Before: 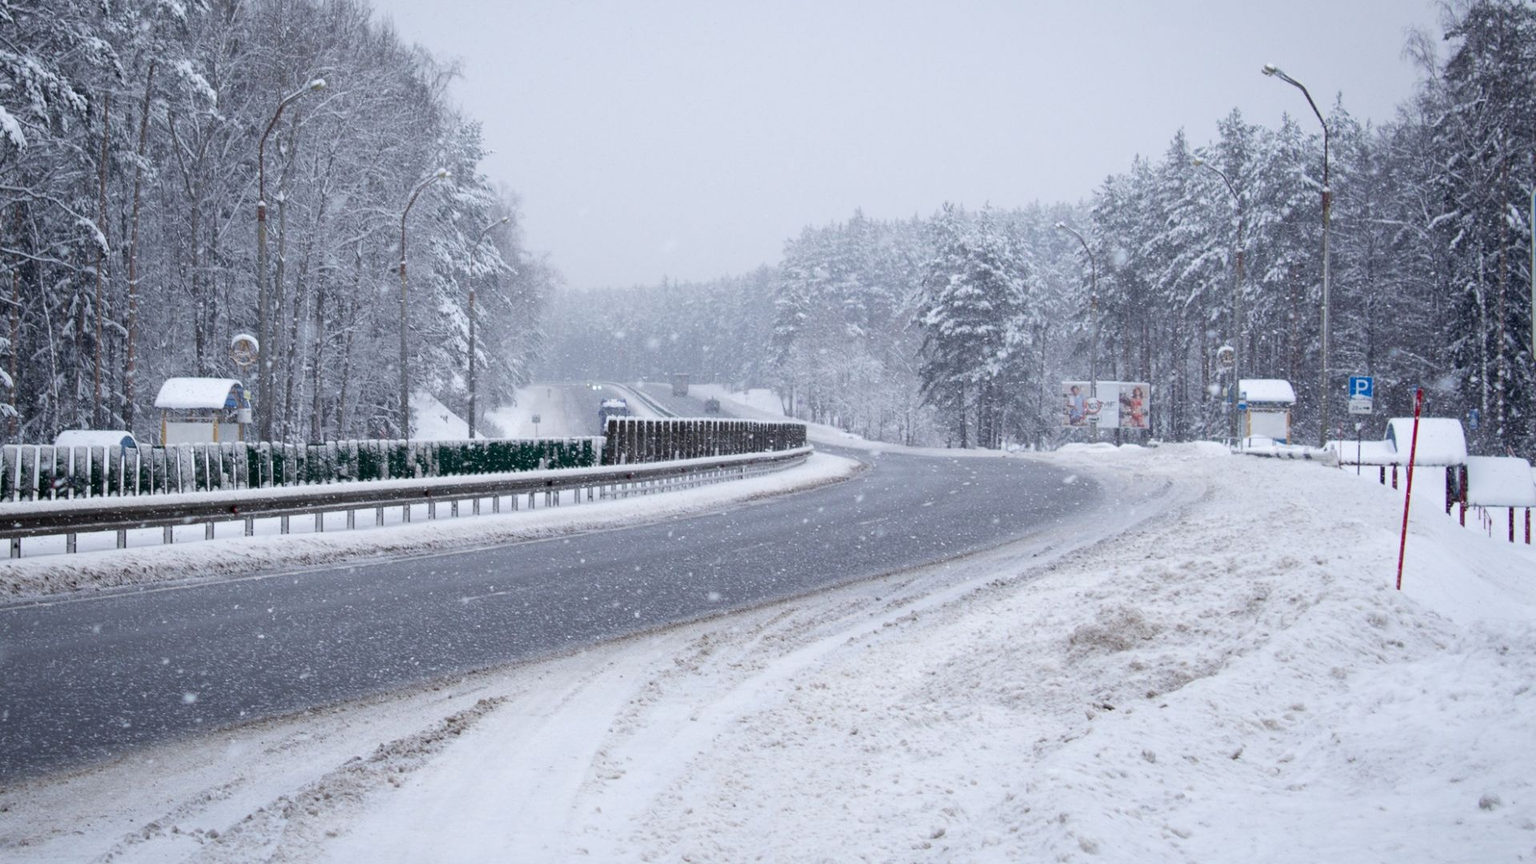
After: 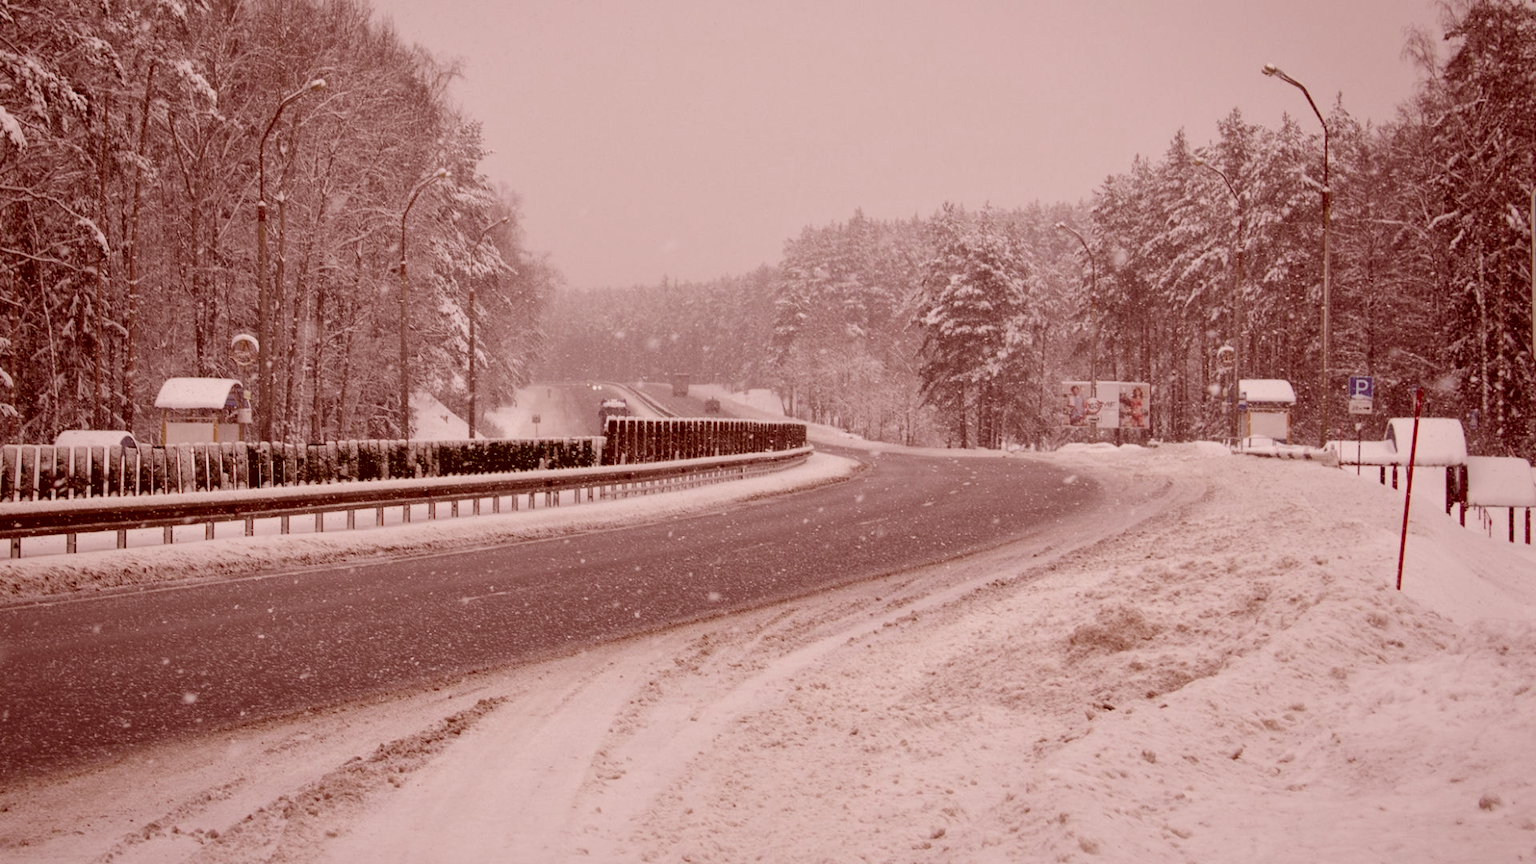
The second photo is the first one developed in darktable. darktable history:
exposure: black level correction 0.011, exposure -0.481 EV, compensate highlight preservation false
color correction: highlights a* 9.04, highlights b* 9.08, shadows a* 39.86, shadows b* 39.38, saturation 0.797
local contrast: mode bilateral grid, contrast 21, coarseness 50, detail 120%, midtone range 0.2
